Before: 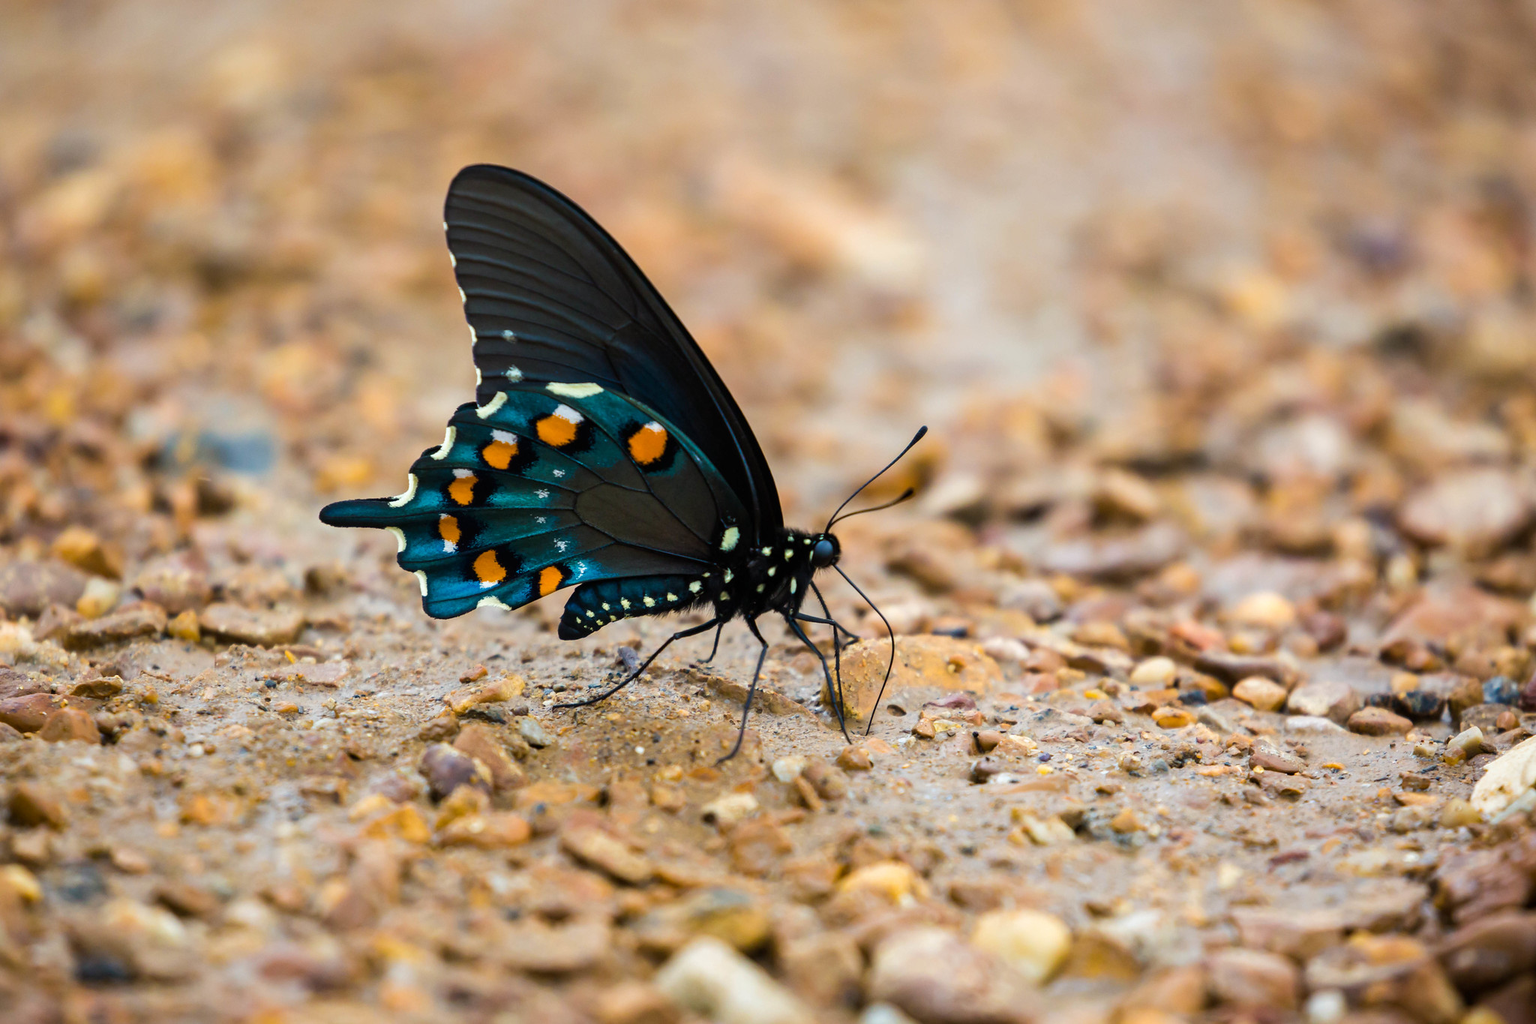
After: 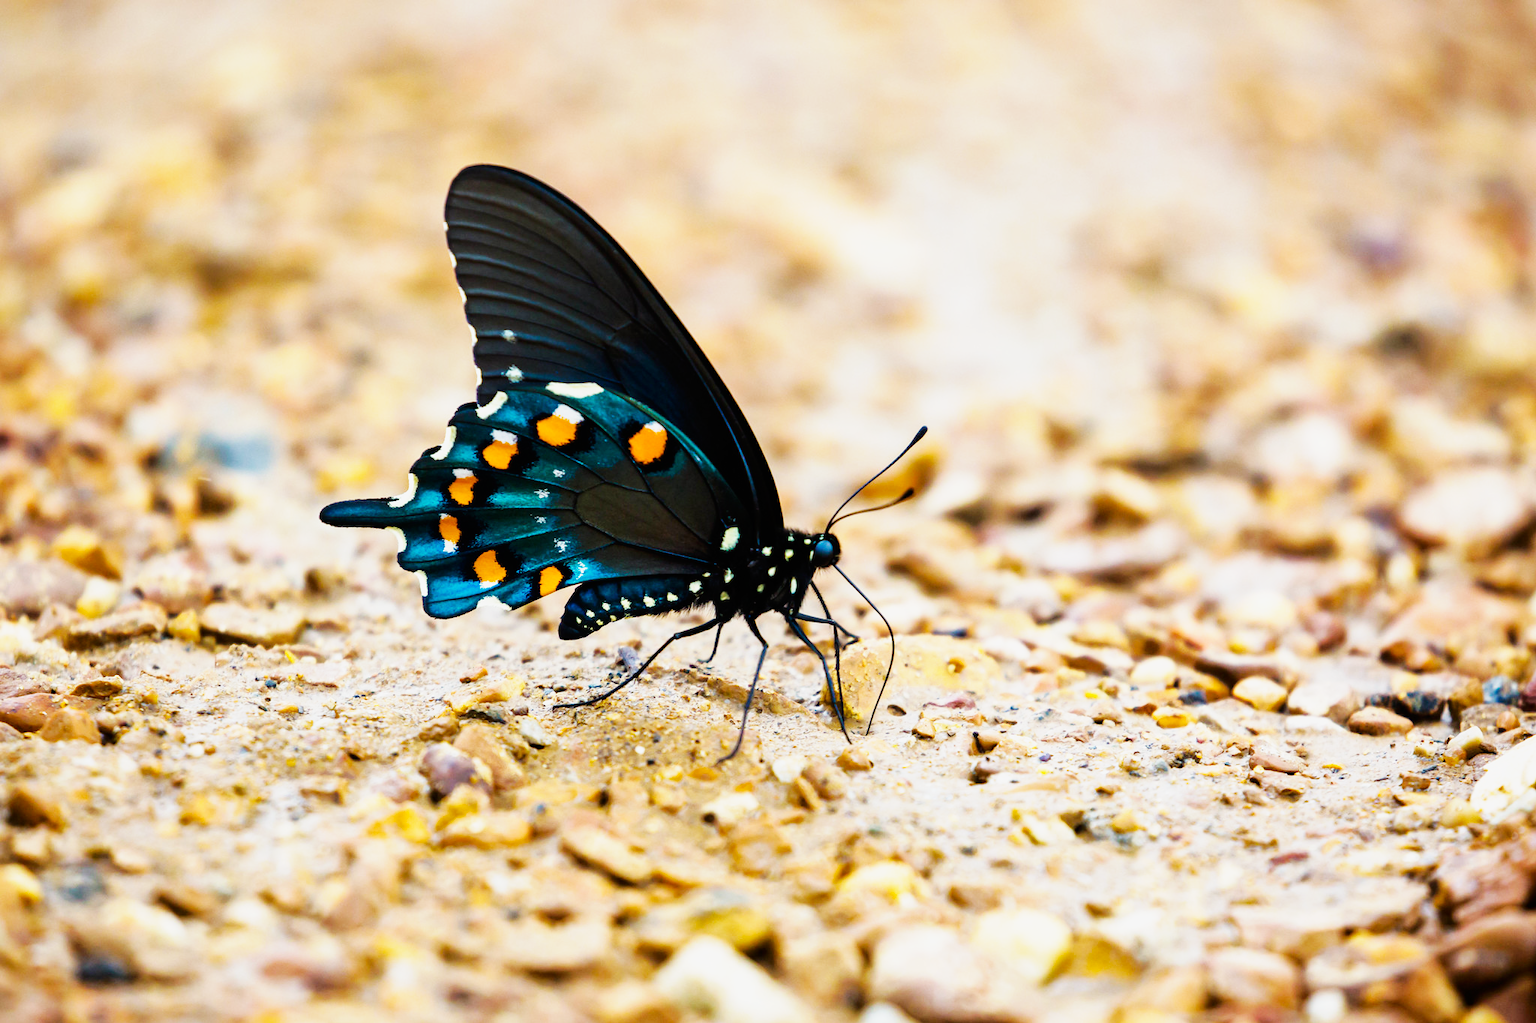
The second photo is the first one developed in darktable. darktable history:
base curve: curves: ch0 [(0, 0) (0.007, 0.004) (0.027, 0.03) (0.046, 0.07) (0.207, 0.54) (0.442, 0.872) (0.673, 0.972) (1, 1)], preserve colors none
shadows and highlights: shadows -20, white point adjustment -2, highlights -35
